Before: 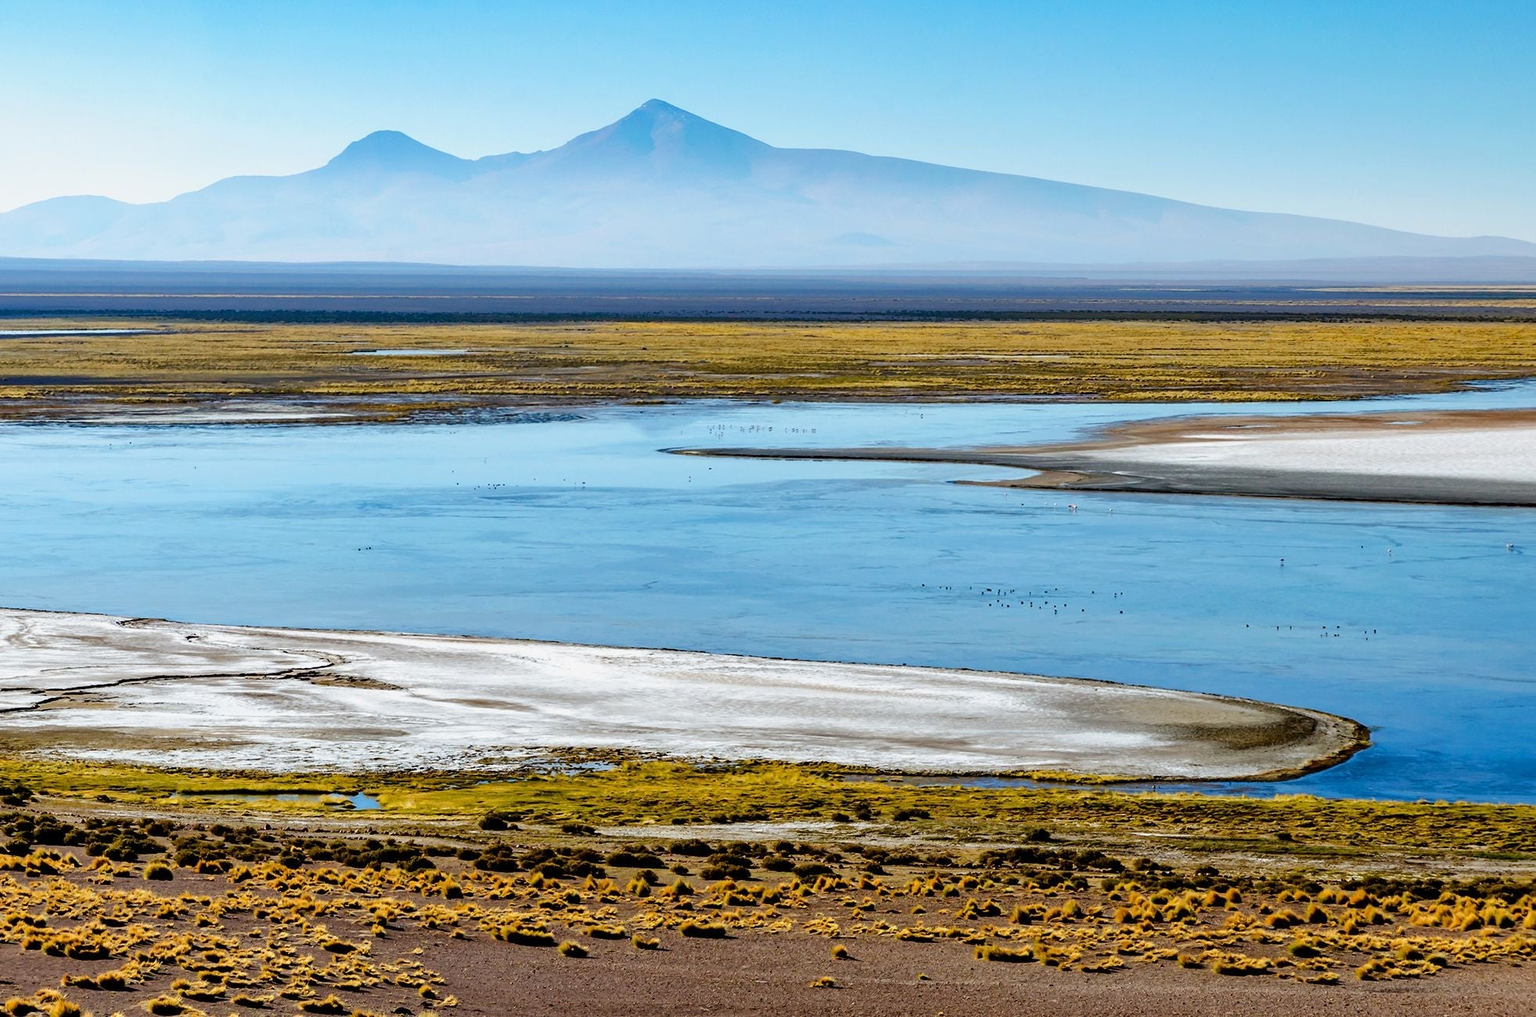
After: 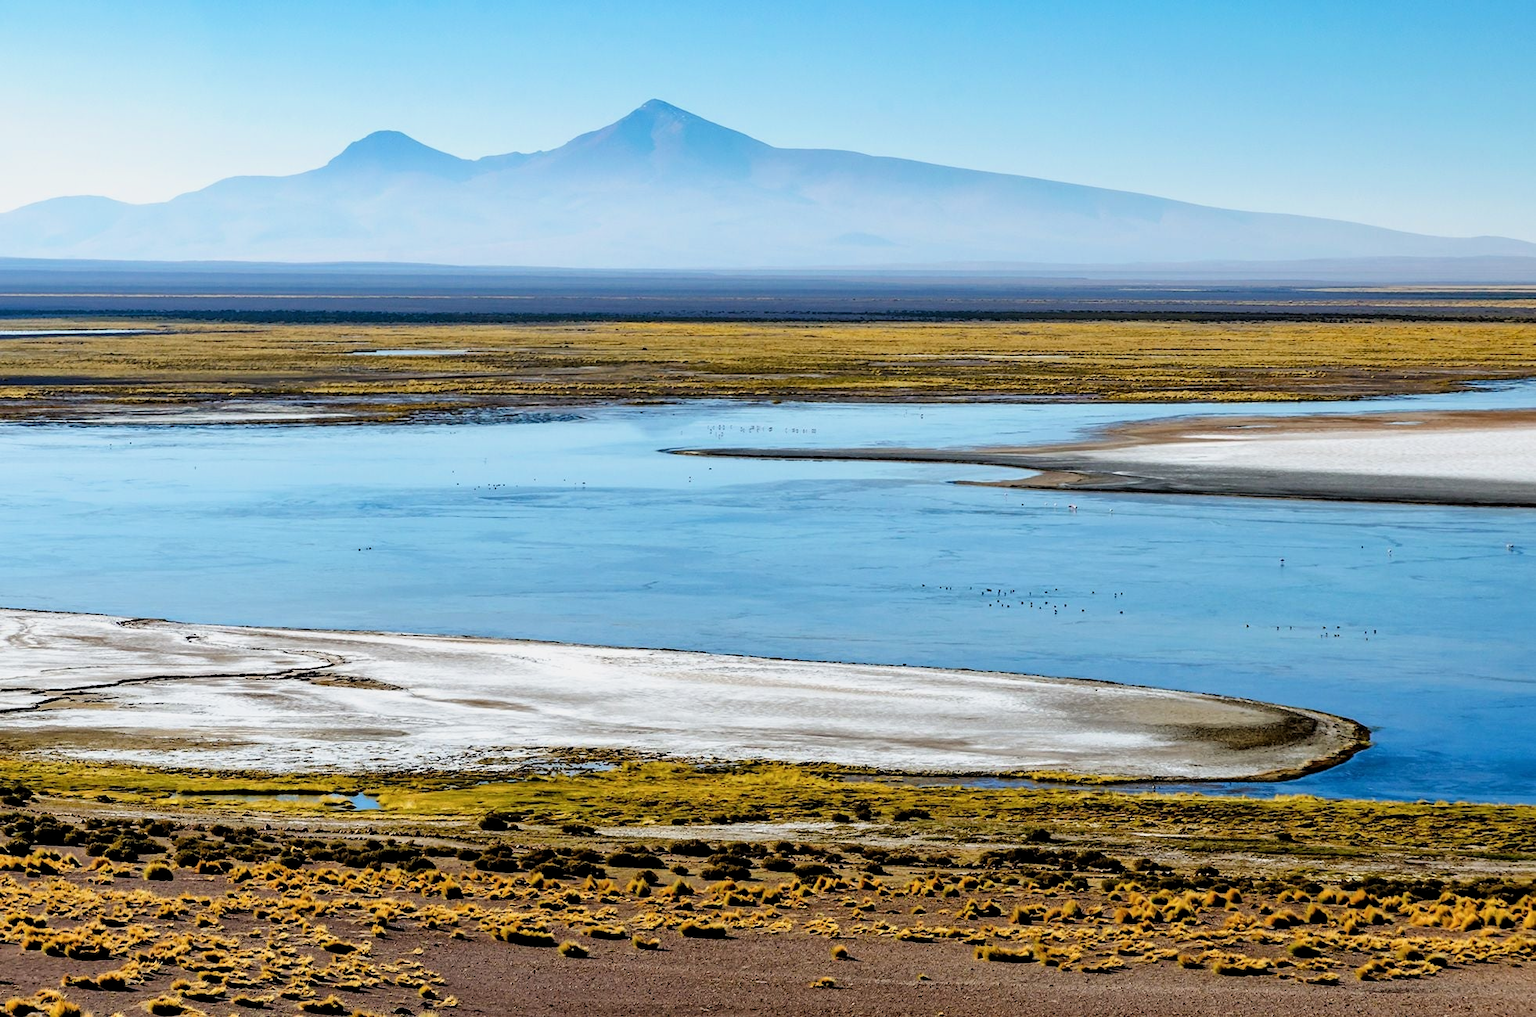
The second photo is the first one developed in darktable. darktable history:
filmic rgb: black relative exposure -12.03 EV, white relative exposure 2.8 EV, target black luminance 0%, hardness 8.04, latitude 71.26%, contrast 1.138, highlights saturation mix 10.85%, shadows ↔ highlights balance -0.385%
